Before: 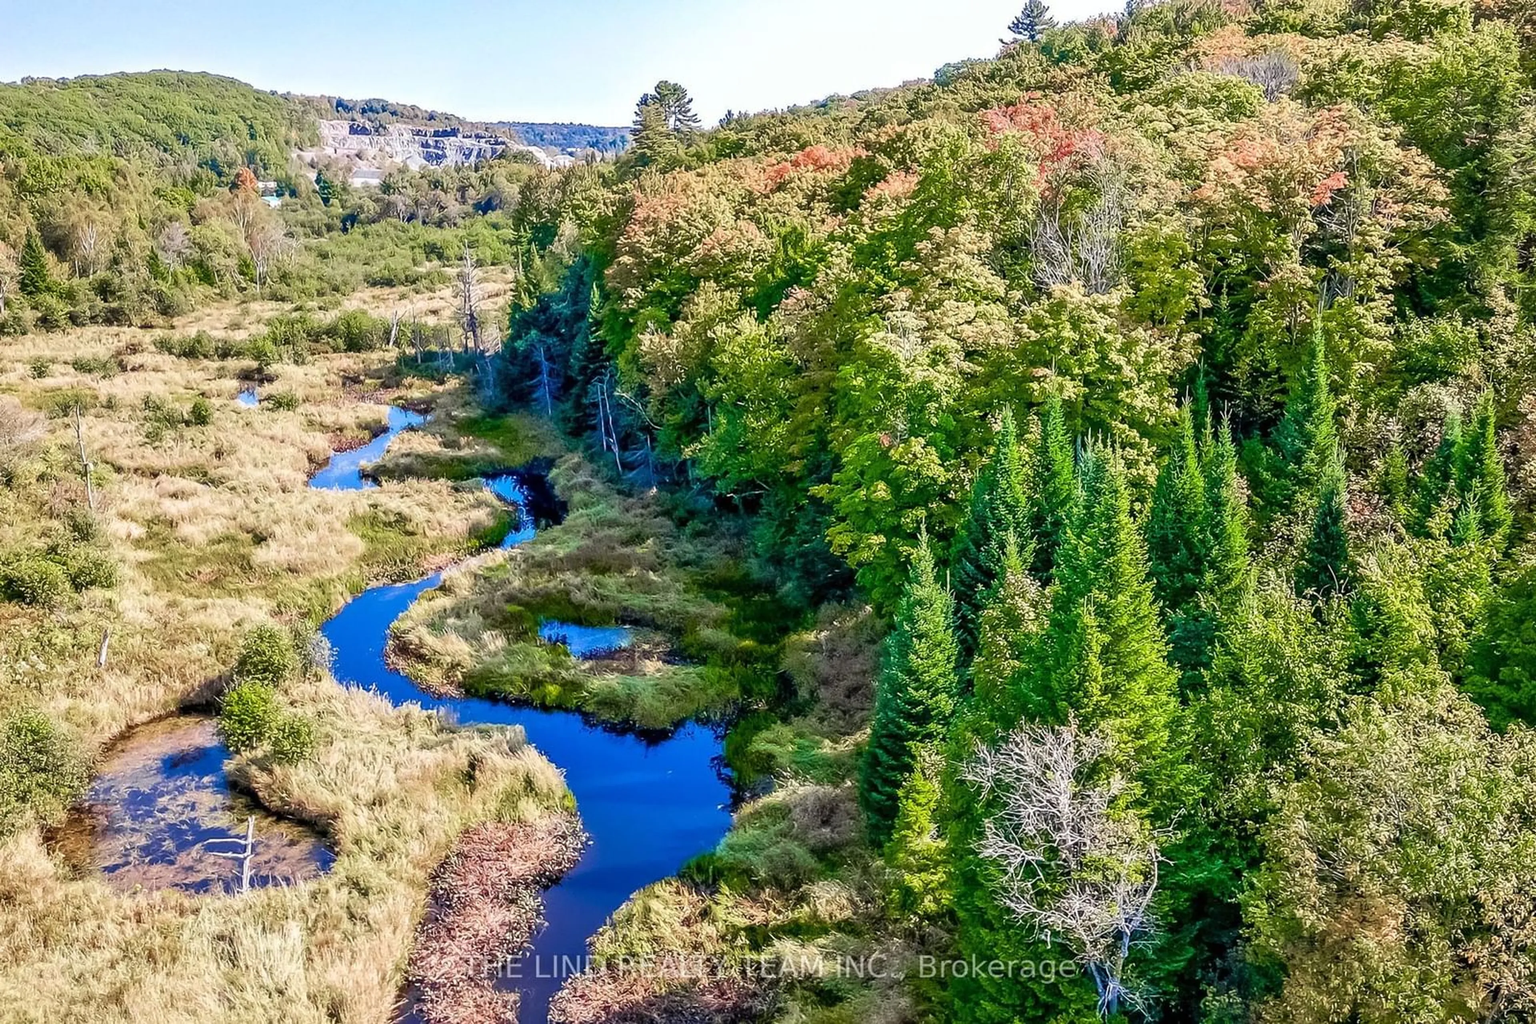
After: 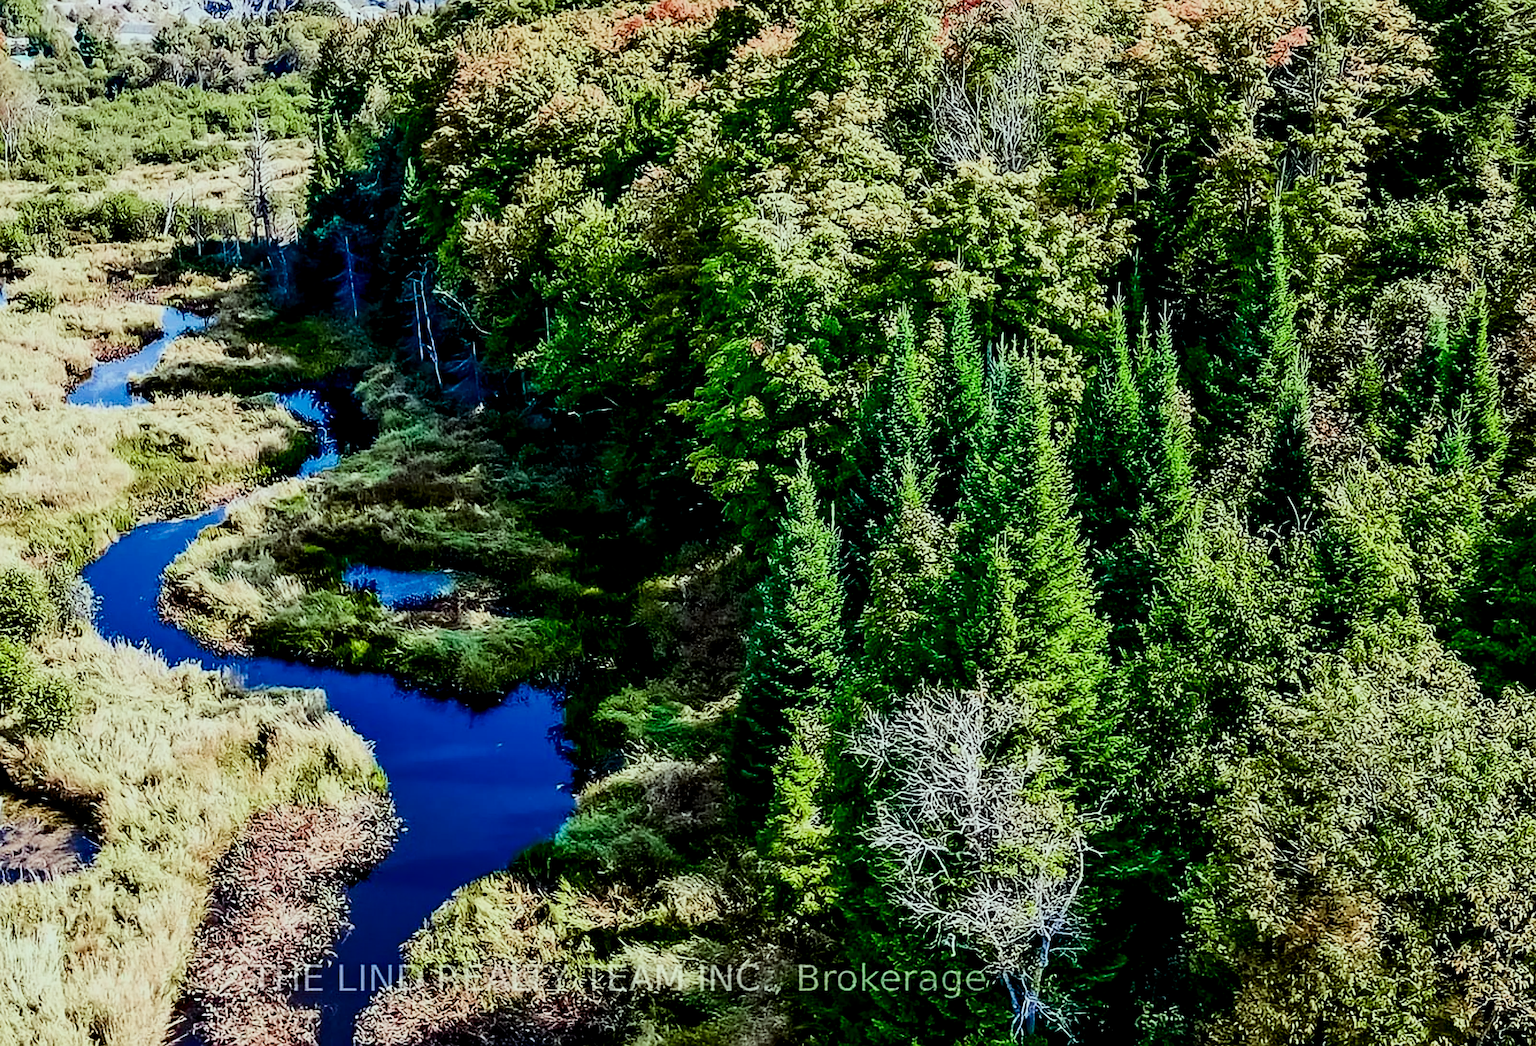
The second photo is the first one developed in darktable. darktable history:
filmic rgb: black relative exposure -2.73 EV, white relative exposure 4.56 EV, hardness 1.69, contrast 1.261
crop: left 16.471%, top 14.71%
contrast brightness saturation: contrast 0.24, brightness -0.243, saturation 0.142
color balance rgb: highlights gain › luminance 20.226%, highlights gain › chroma 2.725%, highlights gain › hue 176.58°, perceptual saturation grading › global saturation -2.043%, perceptual saturation grading › highlights -8.141%, perceptual saturation grading › mid-tones 7.875%, perceptual saturation grading › shadows 3.28%
sharpen: on, module defaults
